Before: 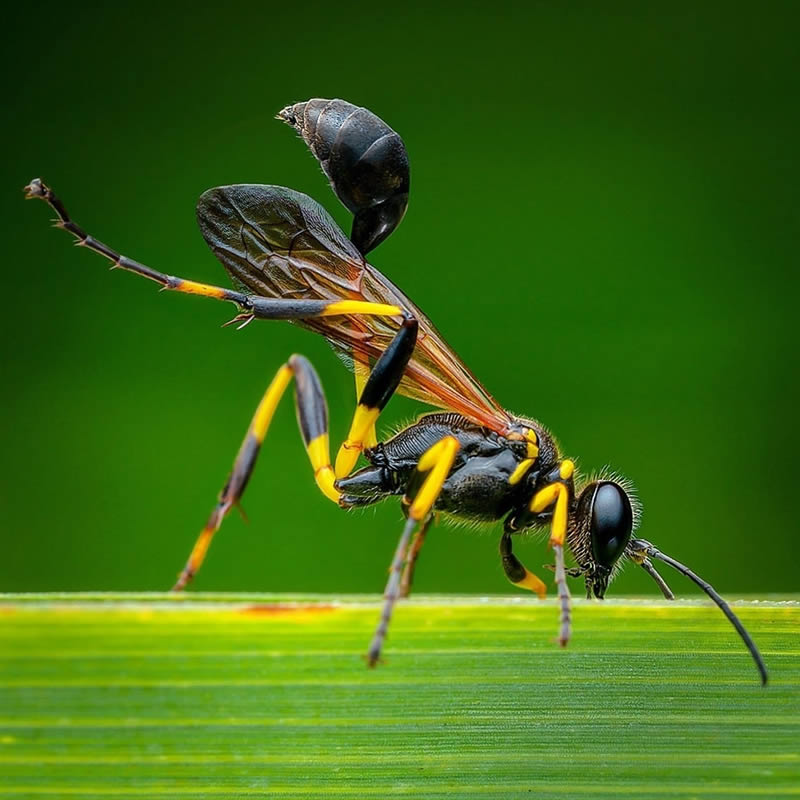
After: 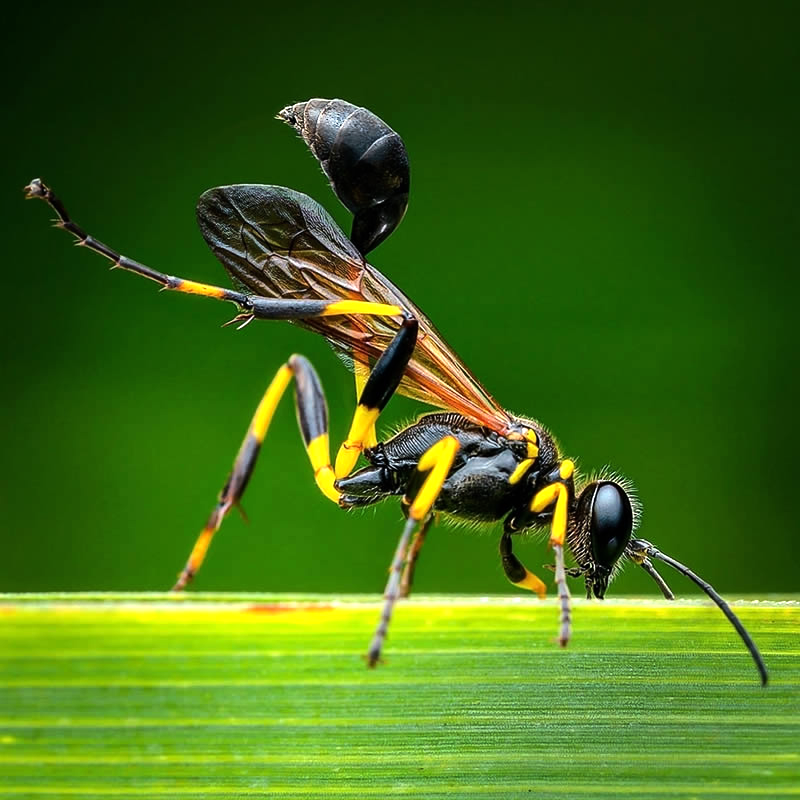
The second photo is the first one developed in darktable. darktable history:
tone equalizer: -8 EV -0.789 EV, -7 EV -0.673 EV, -6 EV -0.583 EV, -5 EV -0.39 EV, -3 EV 0.371 EV, -2 EV 0.6 EV, -1 EV 0.695 EV, +0 EV 0.722 EV, edges refinement/feathering 500, mask exposure compensation -1.57 EV, preserve details no
